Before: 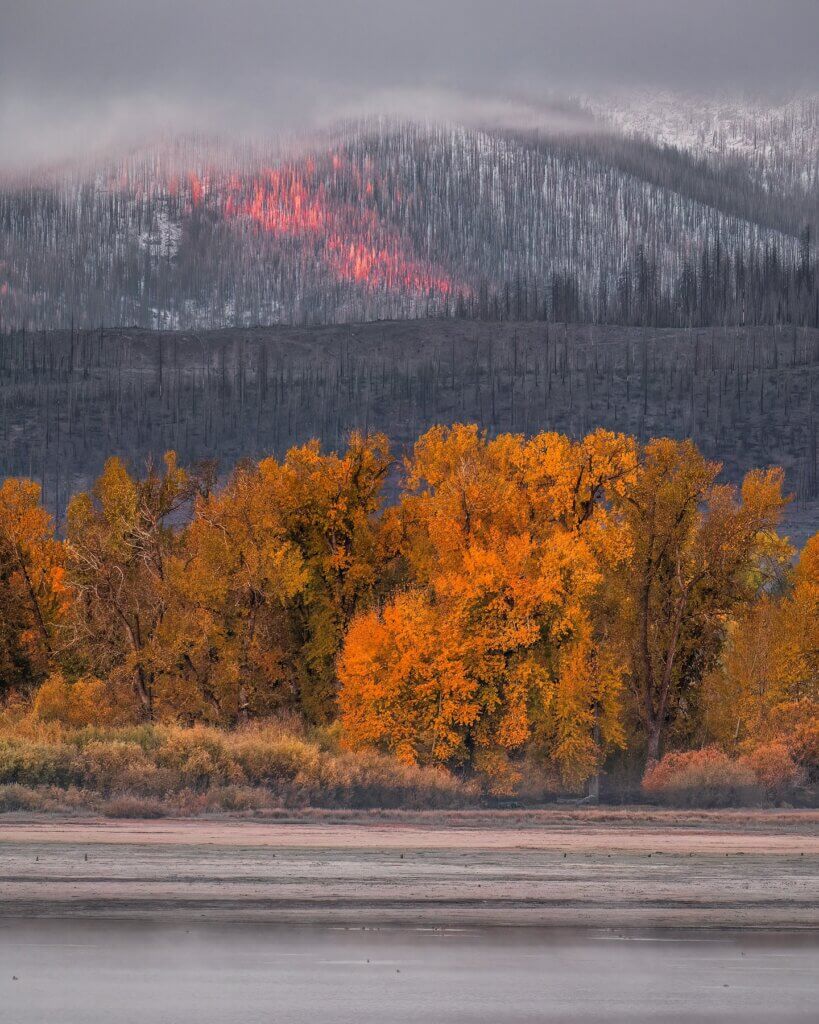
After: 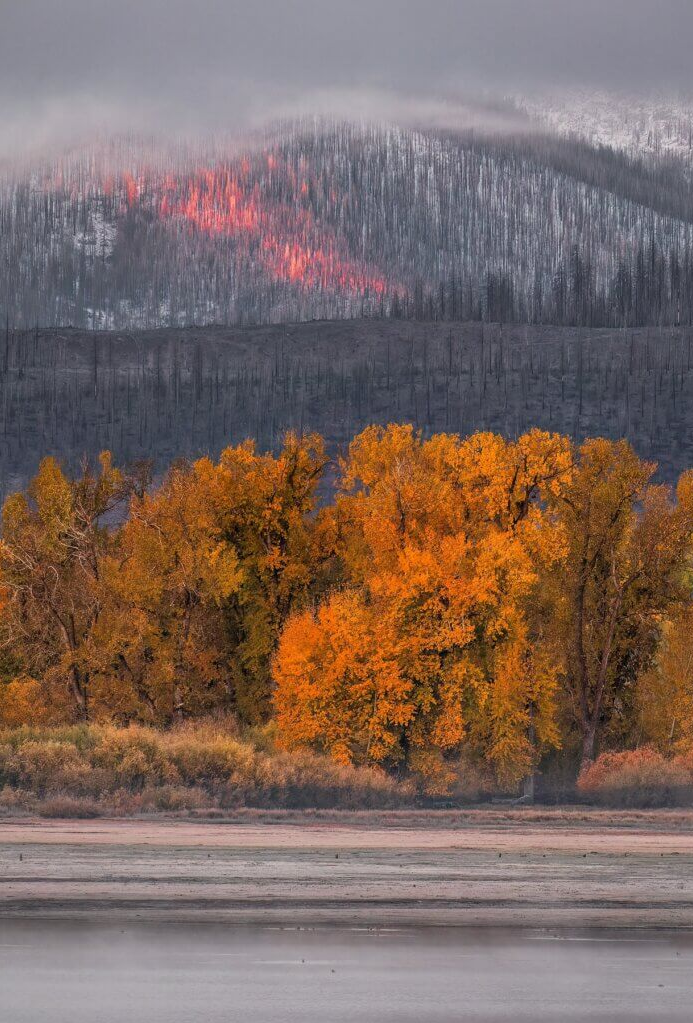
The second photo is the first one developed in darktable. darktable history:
crop: left 7.963%, right 7.406%
